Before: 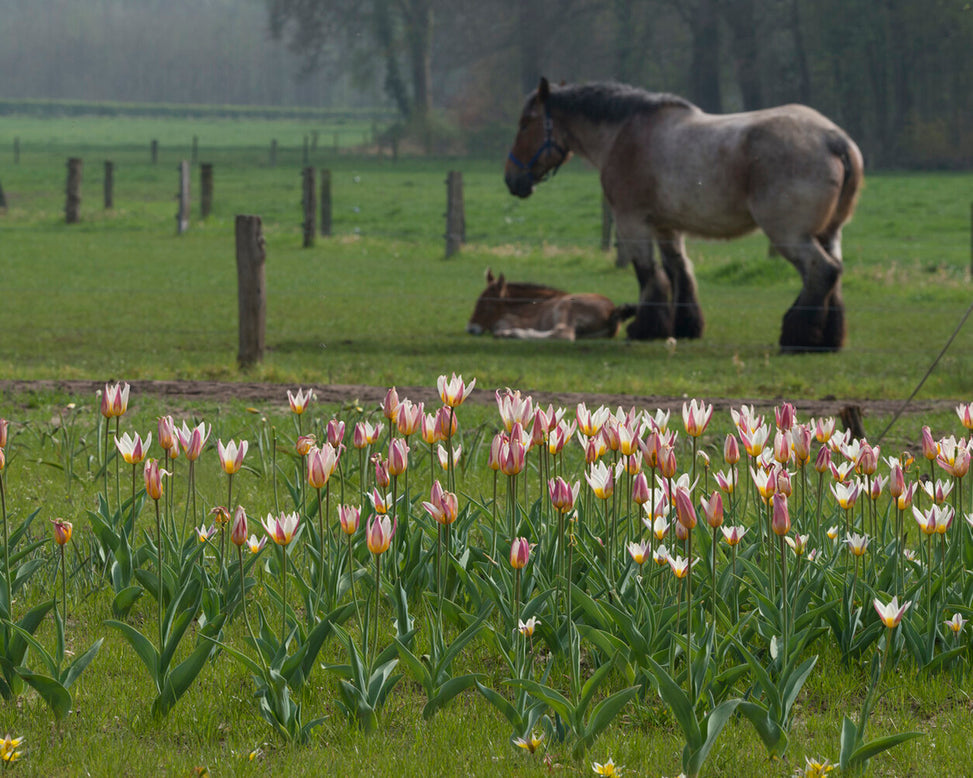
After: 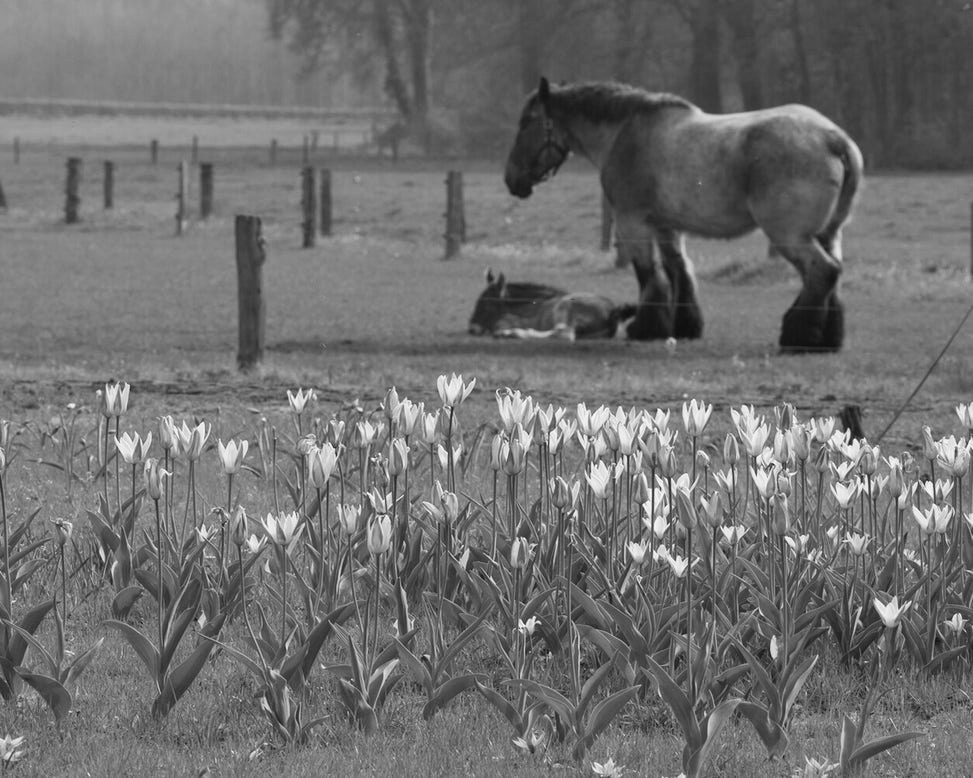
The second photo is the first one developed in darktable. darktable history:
contrast brightness saturation: contrast 0.2, brightness 0.16, saturation 0.22
monochrome: a 16.06, b 15.48, size 1
